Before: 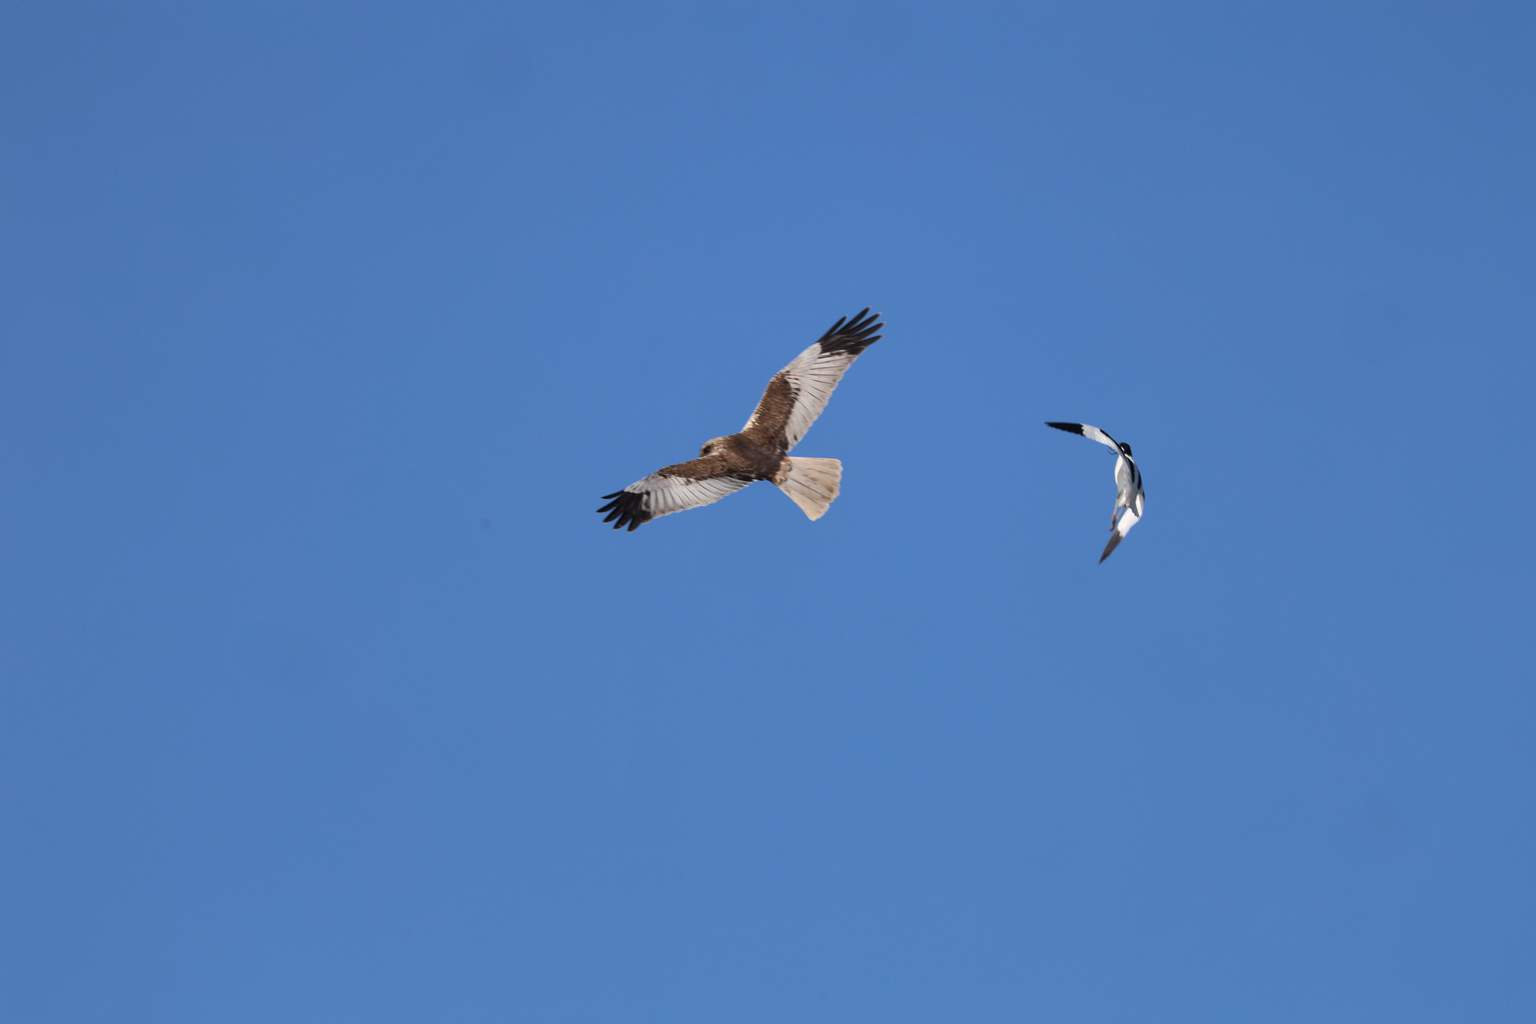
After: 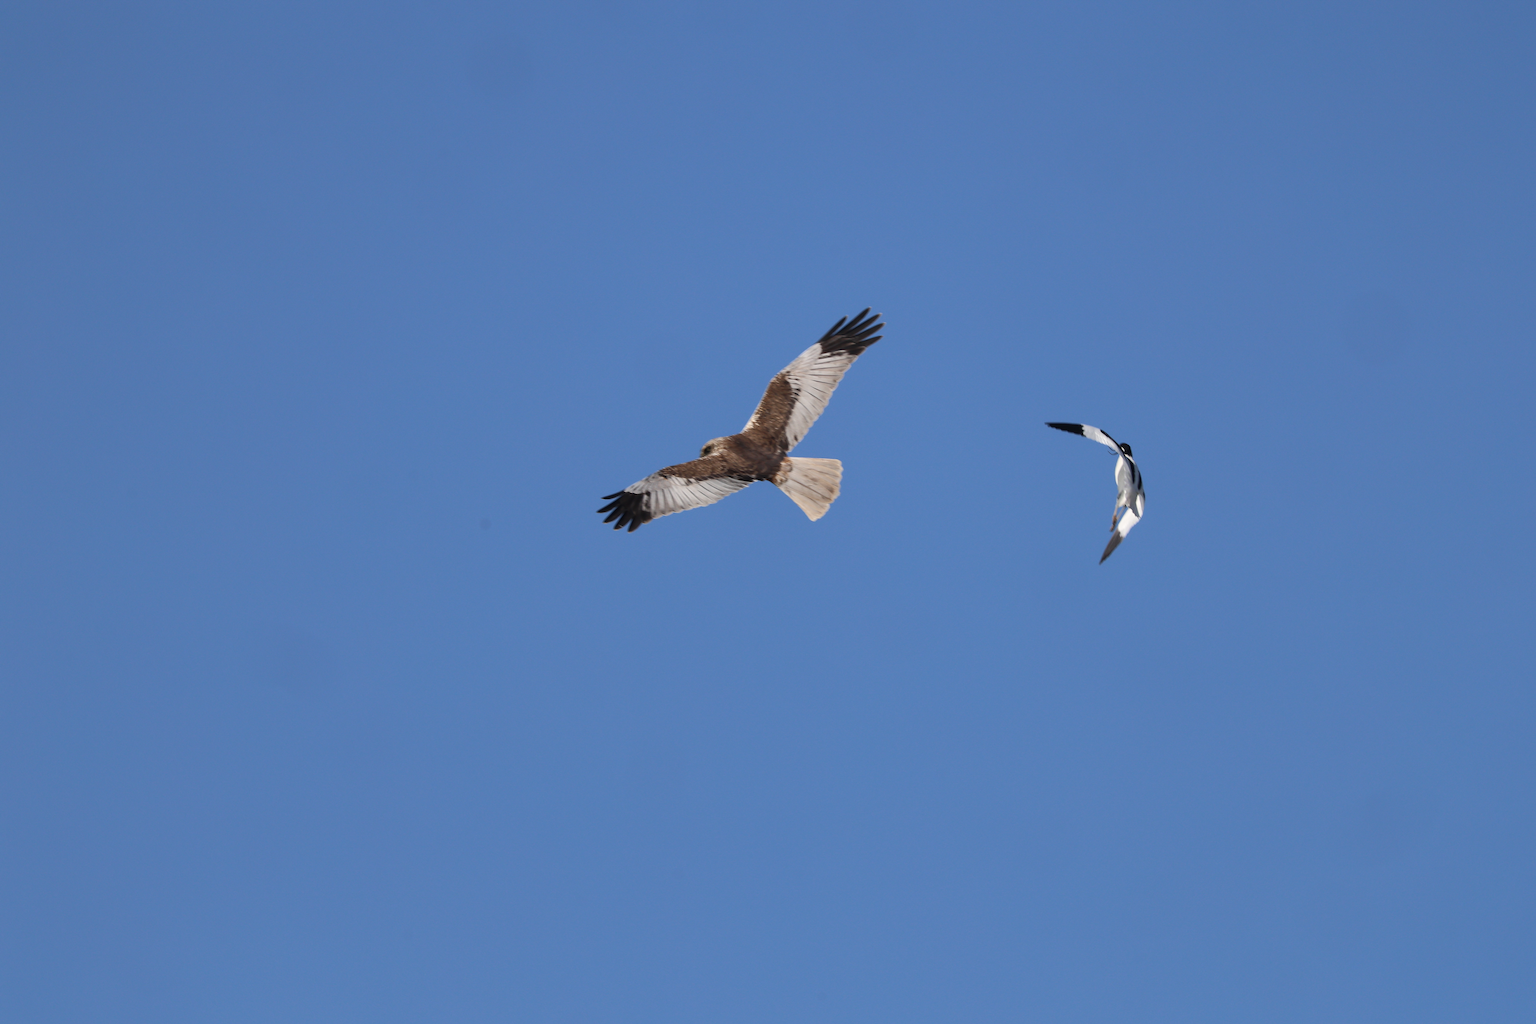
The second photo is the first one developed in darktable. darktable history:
contrast brightness saturation: saturation -0.087
